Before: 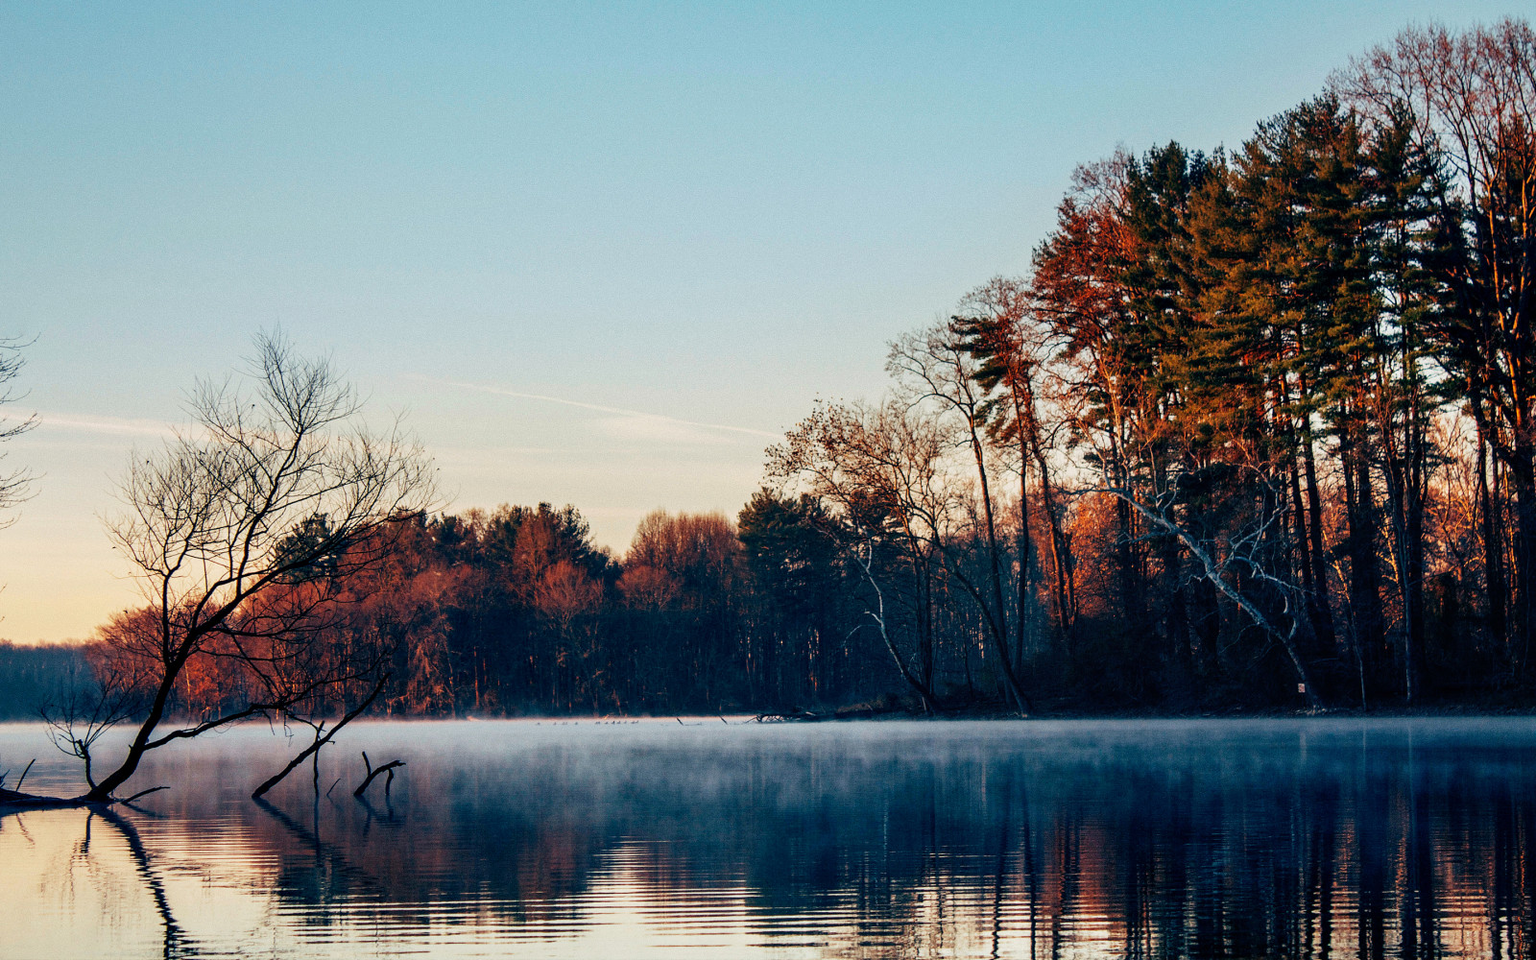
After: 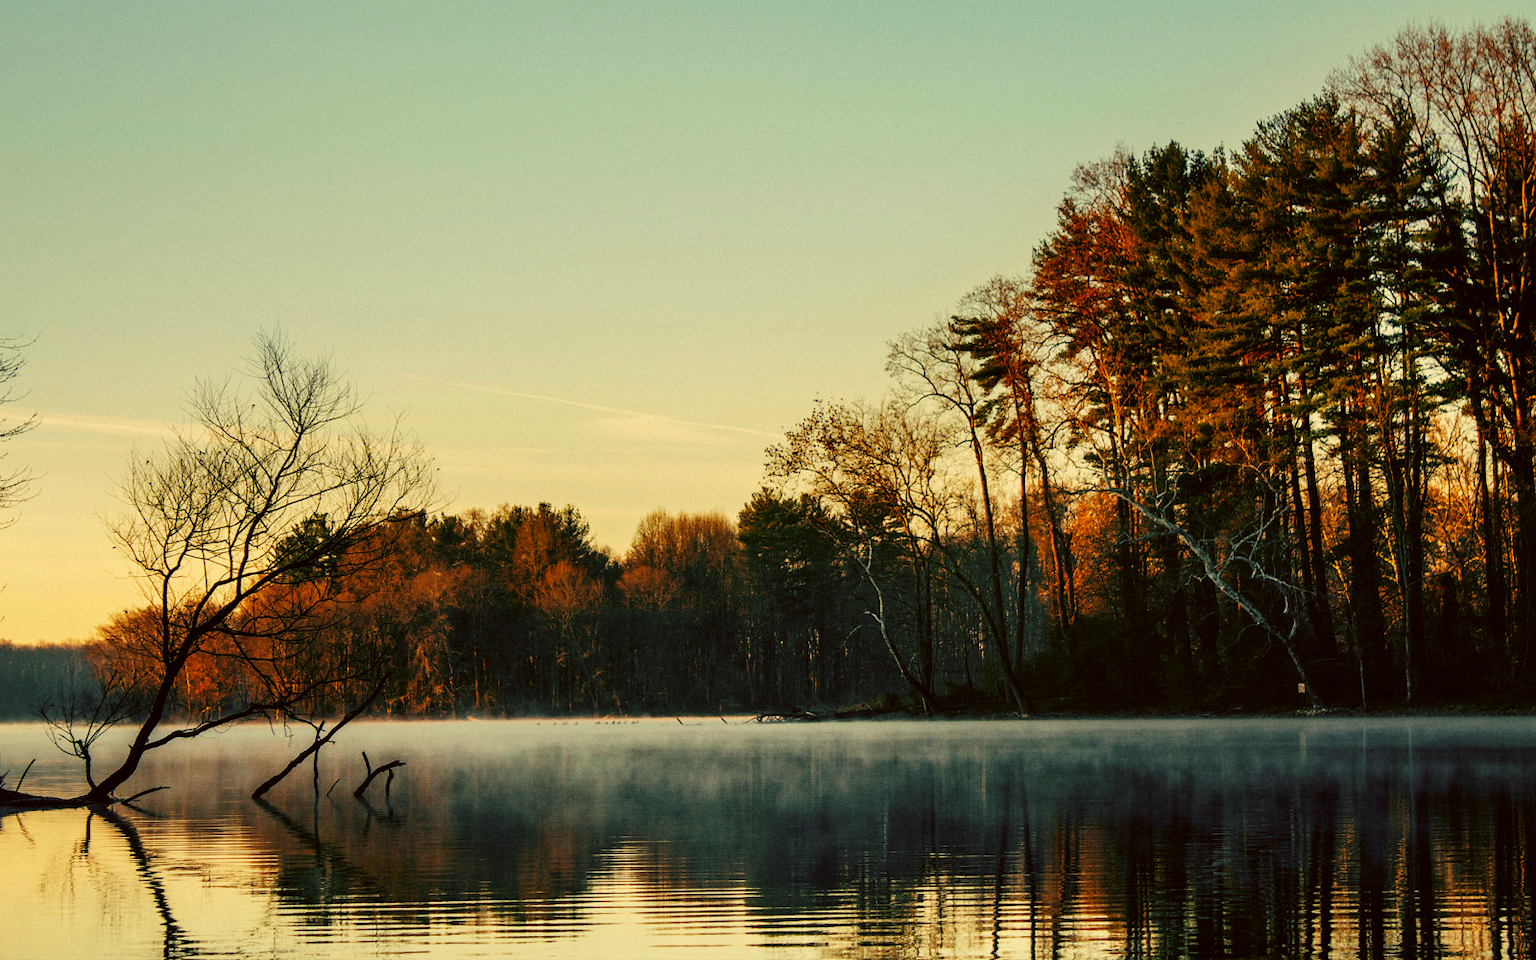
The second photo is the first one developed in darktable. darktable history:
color zones: curves: ch0 [(0, 0.5) (0.143, 0.5) (0.286, 0.5) (0.429, 0.5) (0.571, 0.5) (0.714, 0.476) (0.857, 0.5) (1, 0.5)]; ch2 [(0, 0.5) (0.143, 0.5) (0.286, 0.5) (0.429, 0.5) (0.571, 0.5) (0.714, 0.487) (0.857, 0.5) (1, 0.5)]
color correction: highlights a* 0.13, highlights b* 29.08, shadows a* -0.249, shadows b* 21.09
